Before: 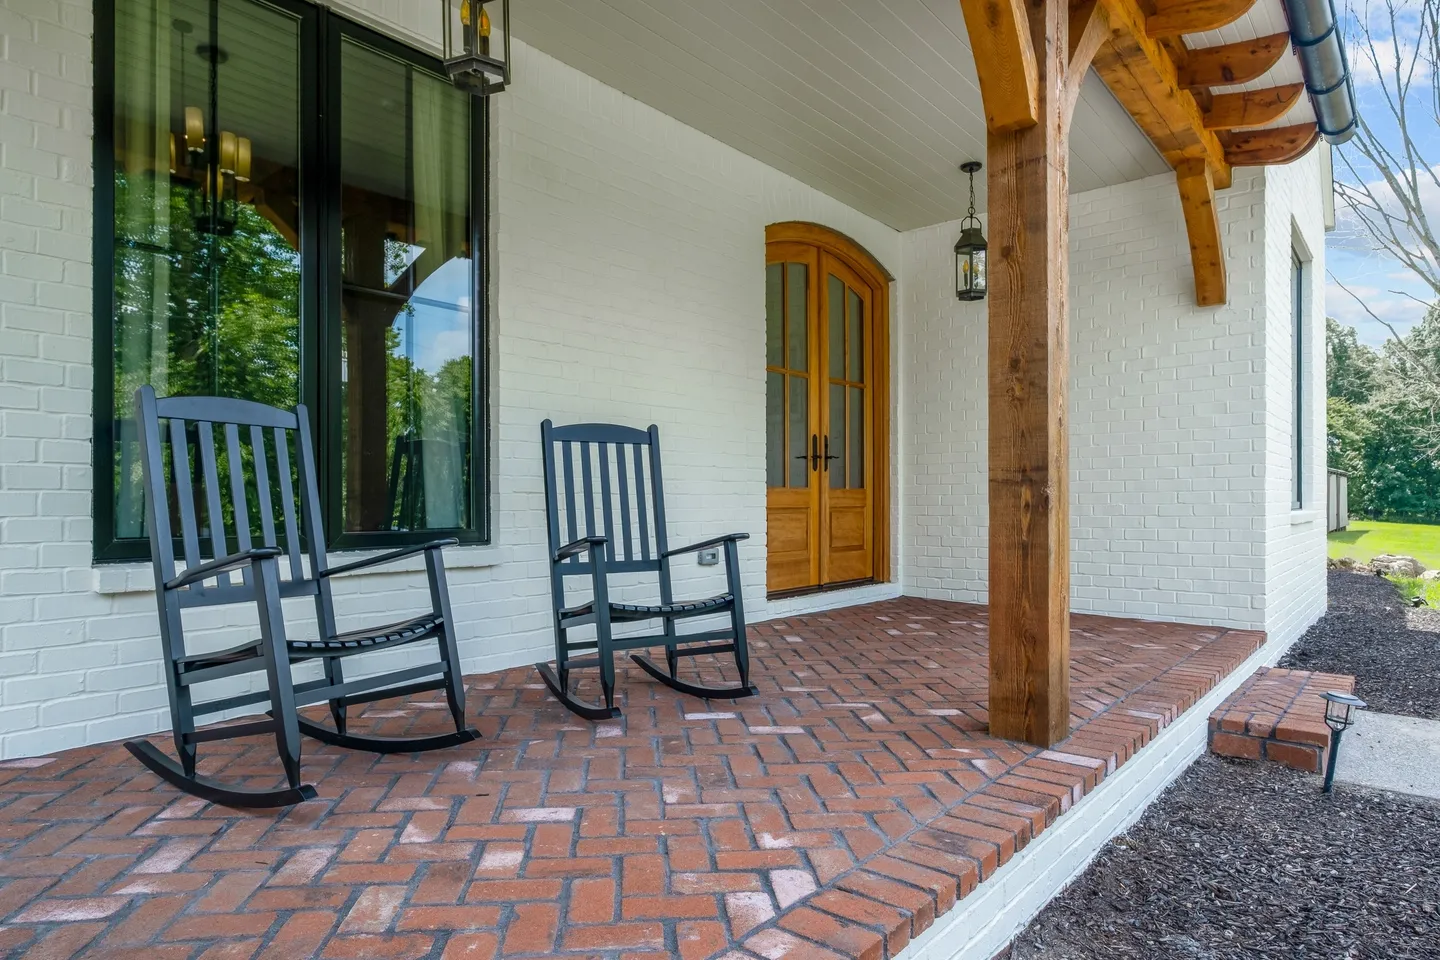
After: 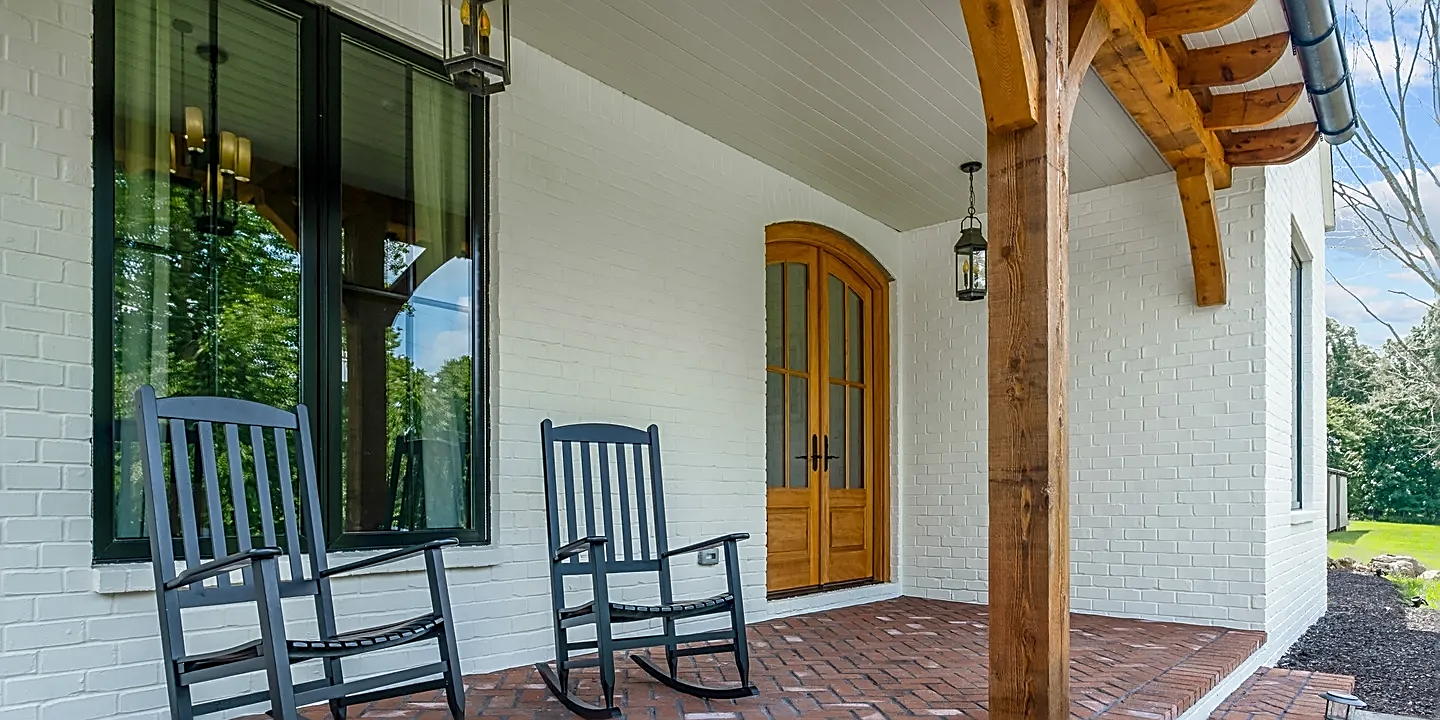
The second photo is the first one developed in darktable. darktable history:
crop: bottom 24.988%
sharpen: amount 0.901
